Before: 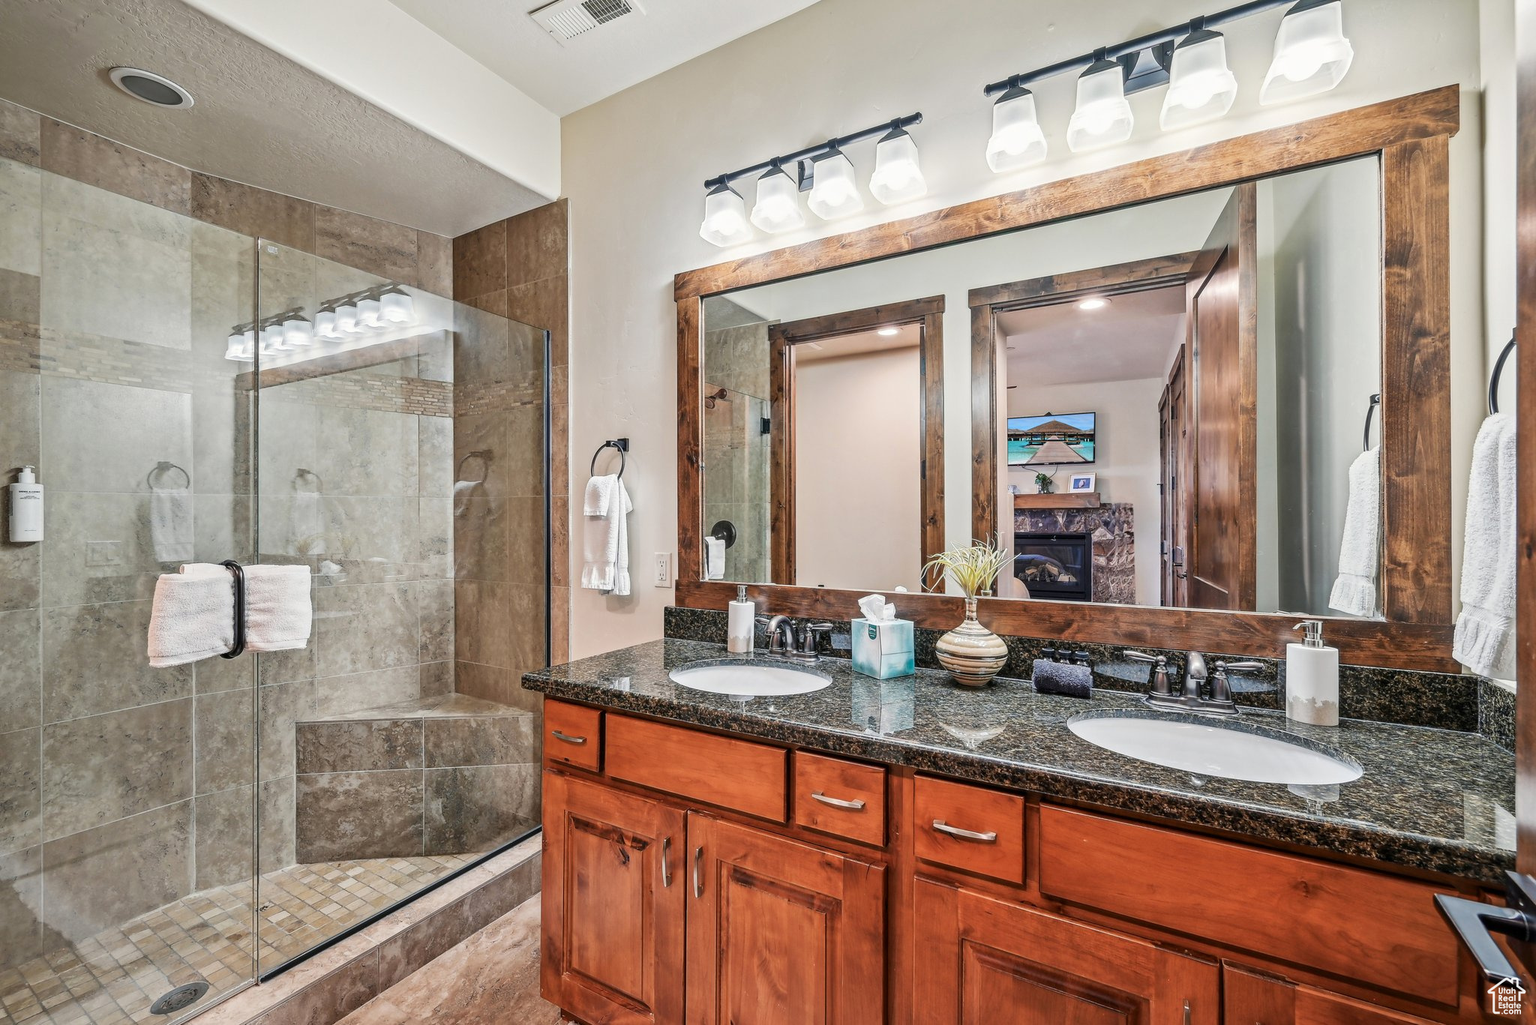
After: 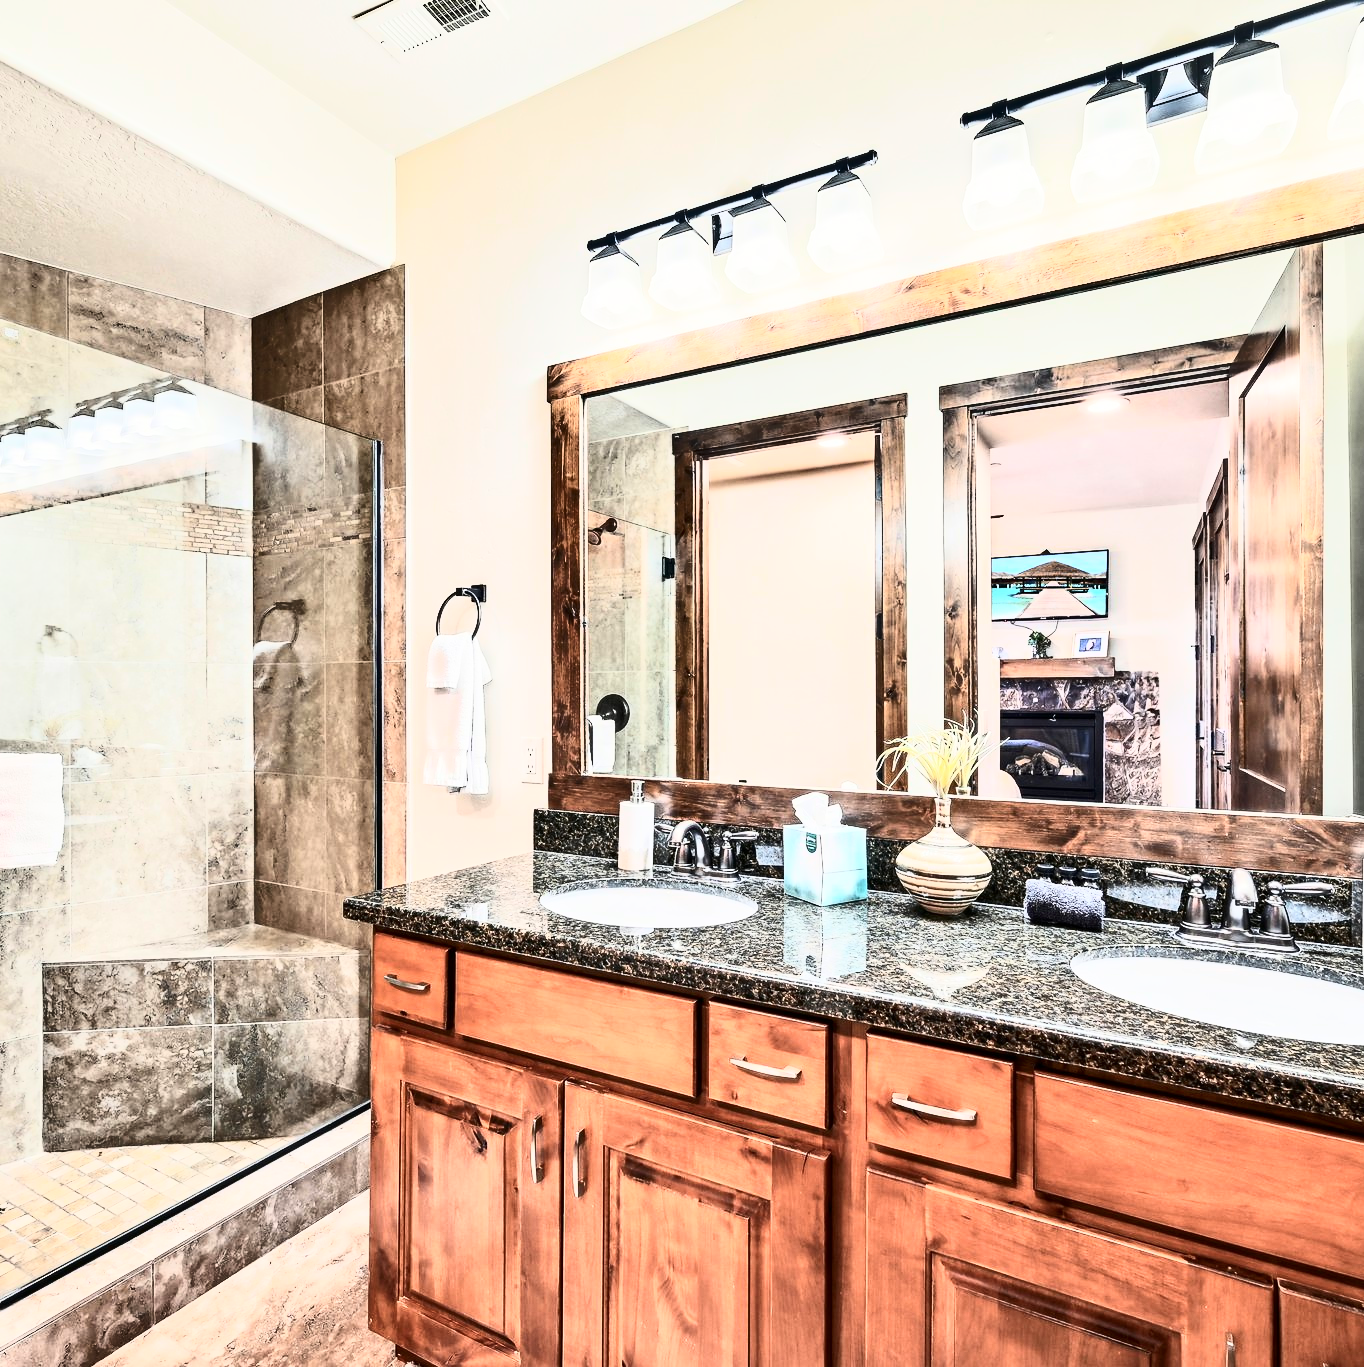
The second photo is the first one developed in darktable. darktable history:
tone curve: curves: ch0 [(0, 0) (0.003, 0.003) (0.011, 0.011) (0.025, 0.026) (0.044, 0.045) (0.069, 0.087) (0.1, 0.141) (0.136, 0.202) (0.177, 0.271) (0.224, 0.357) (0.277, 0.461) (0.335, 0.583) (0.399, 0.685) (0.468, 0.782) (0.543, 0.867) (0.623, 0.927) (0.709, 0.96) (0.801, 0.975) (0.898, 0.987) (1, 1)], color space Lab, independent channels, preserve colors none
crop: left 17.219%, right 16.179%
shadows and highlights: low approximation 0.01, soften with gaussian
contrast brightness saturation: contrast 0.216
